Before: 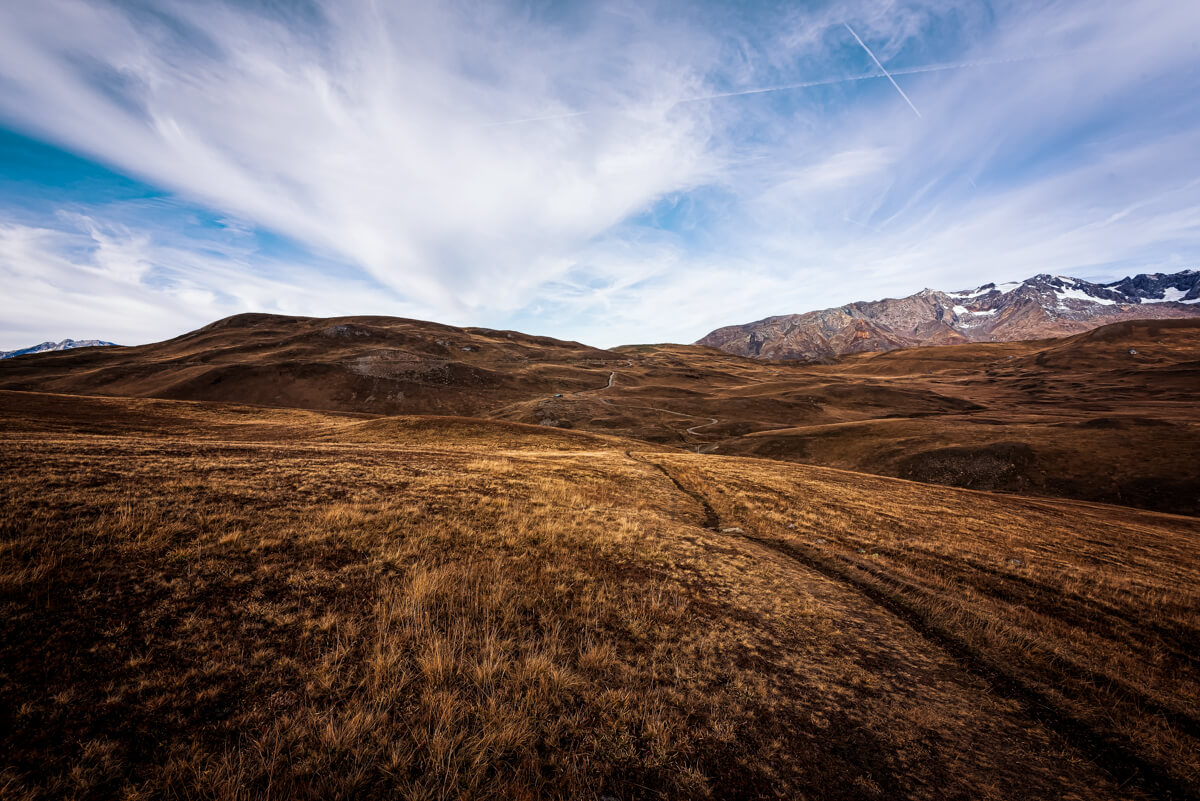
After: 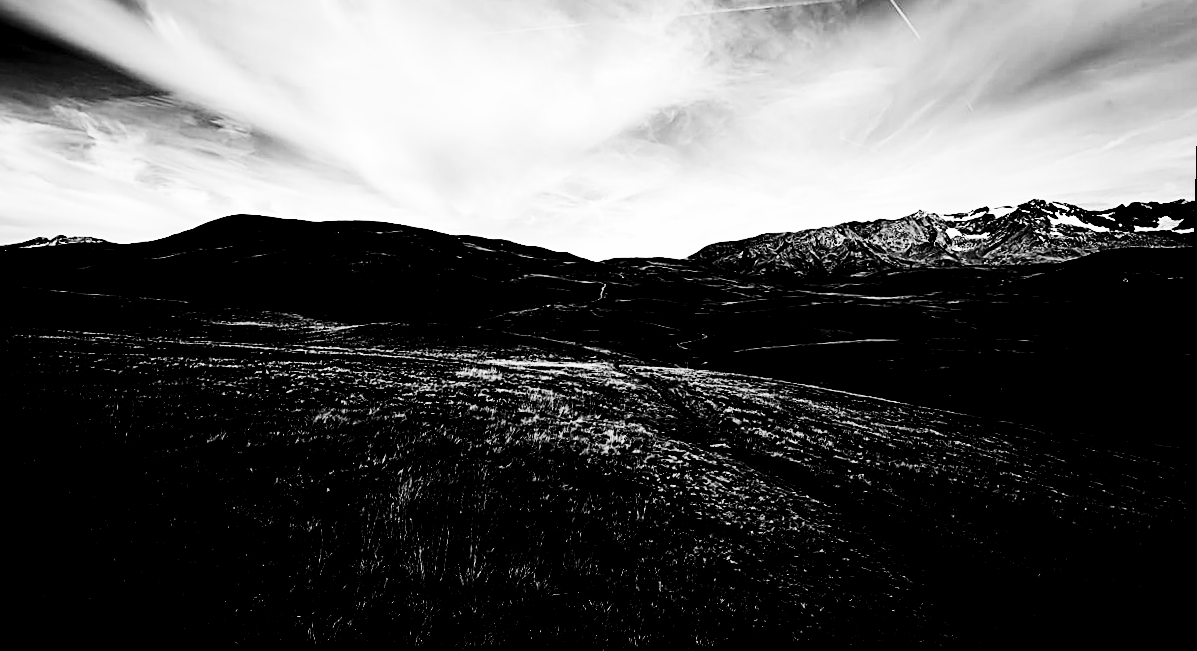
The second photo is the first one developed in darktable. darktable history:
rotate and perspective: rotation 1.72°, automatic cropping off
sharpen: on, module defaults
crop and rotate: left 1.814%, top 12.818%, right 0.25%, bottom 9.225%
levels: levels [0.026, 0.507, 0.987]
contrast brightness saturation: contrast 0.77, brightness -1, saturation 1
monochrome: on, module defaults
white balance: red 0.984, blue 1.059
fill light: on, module defaults
